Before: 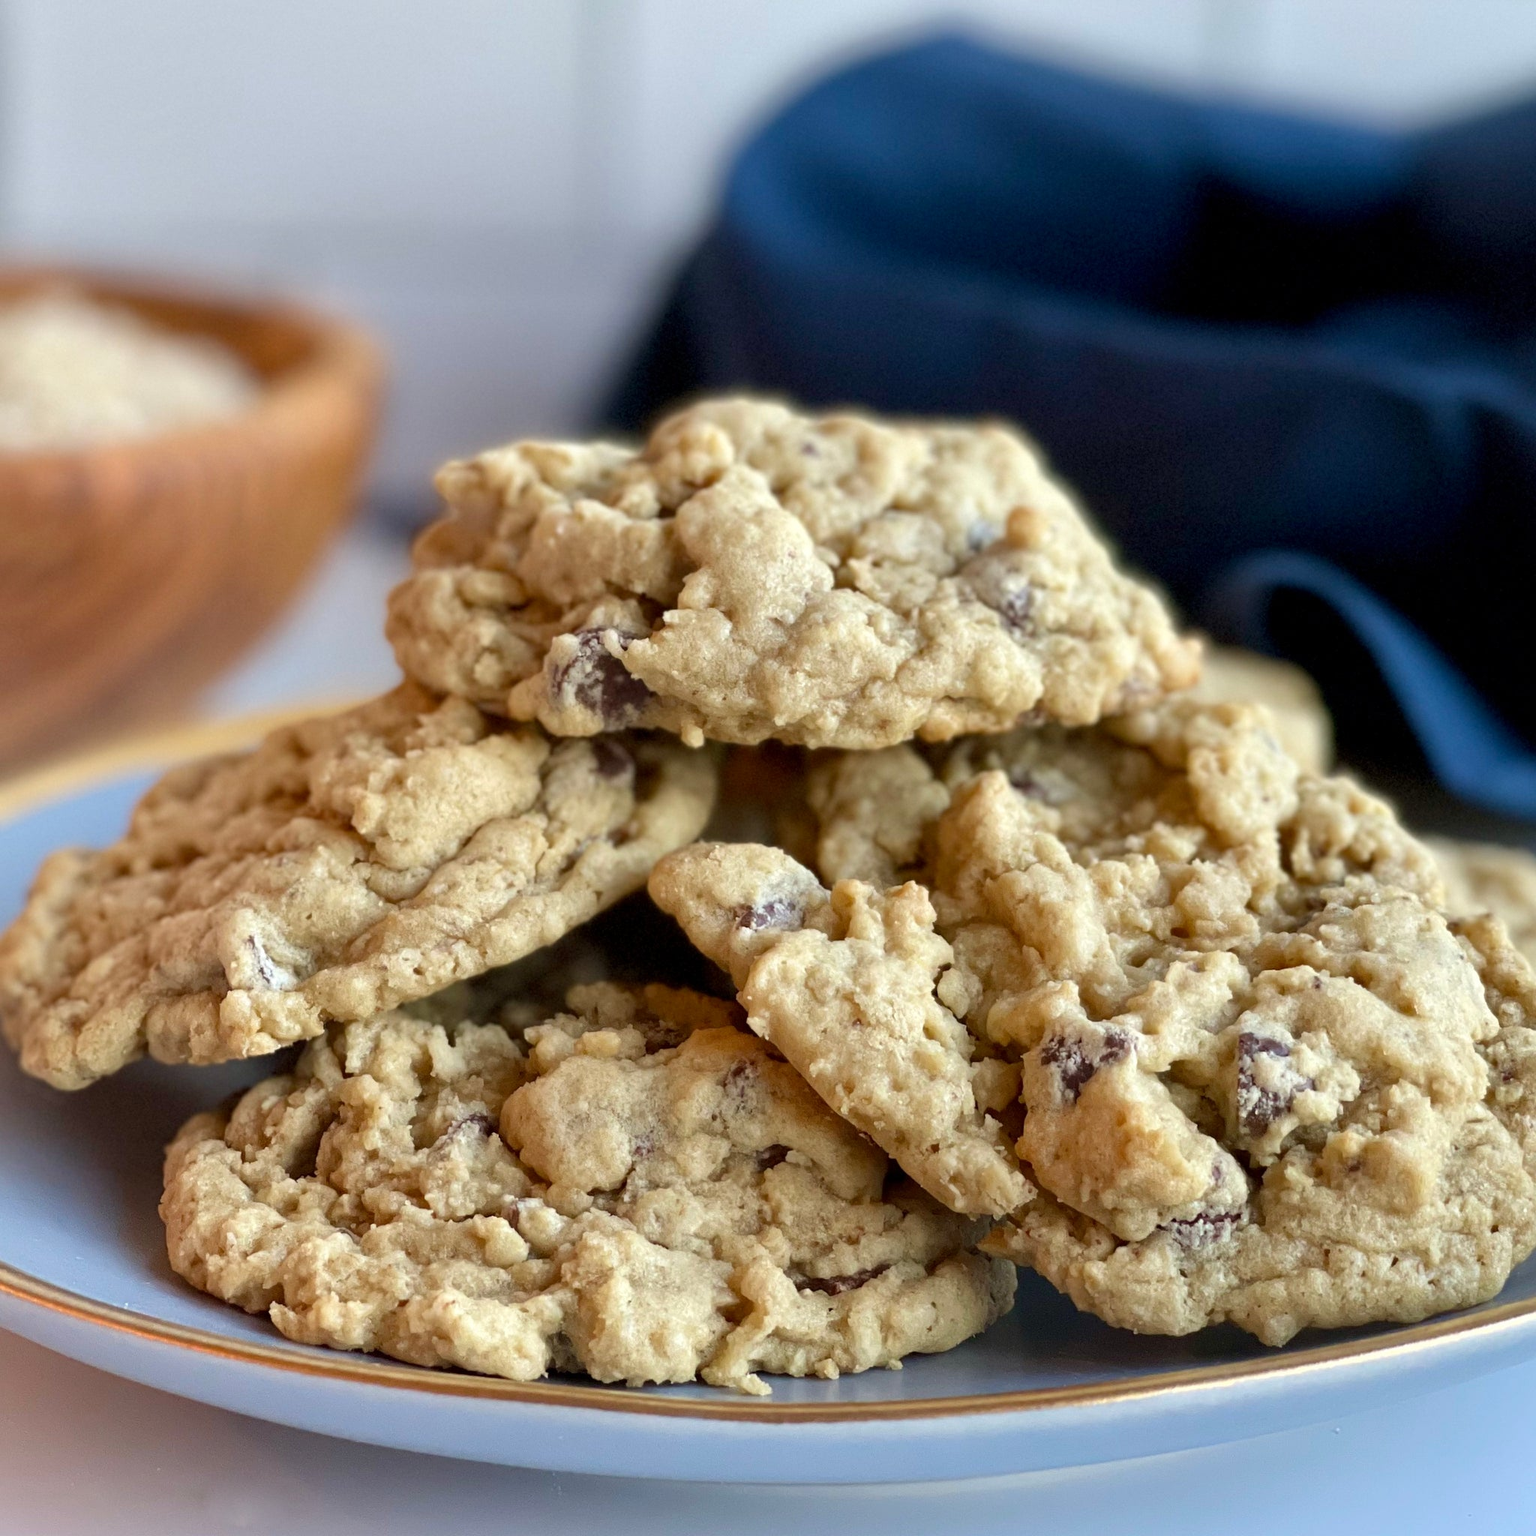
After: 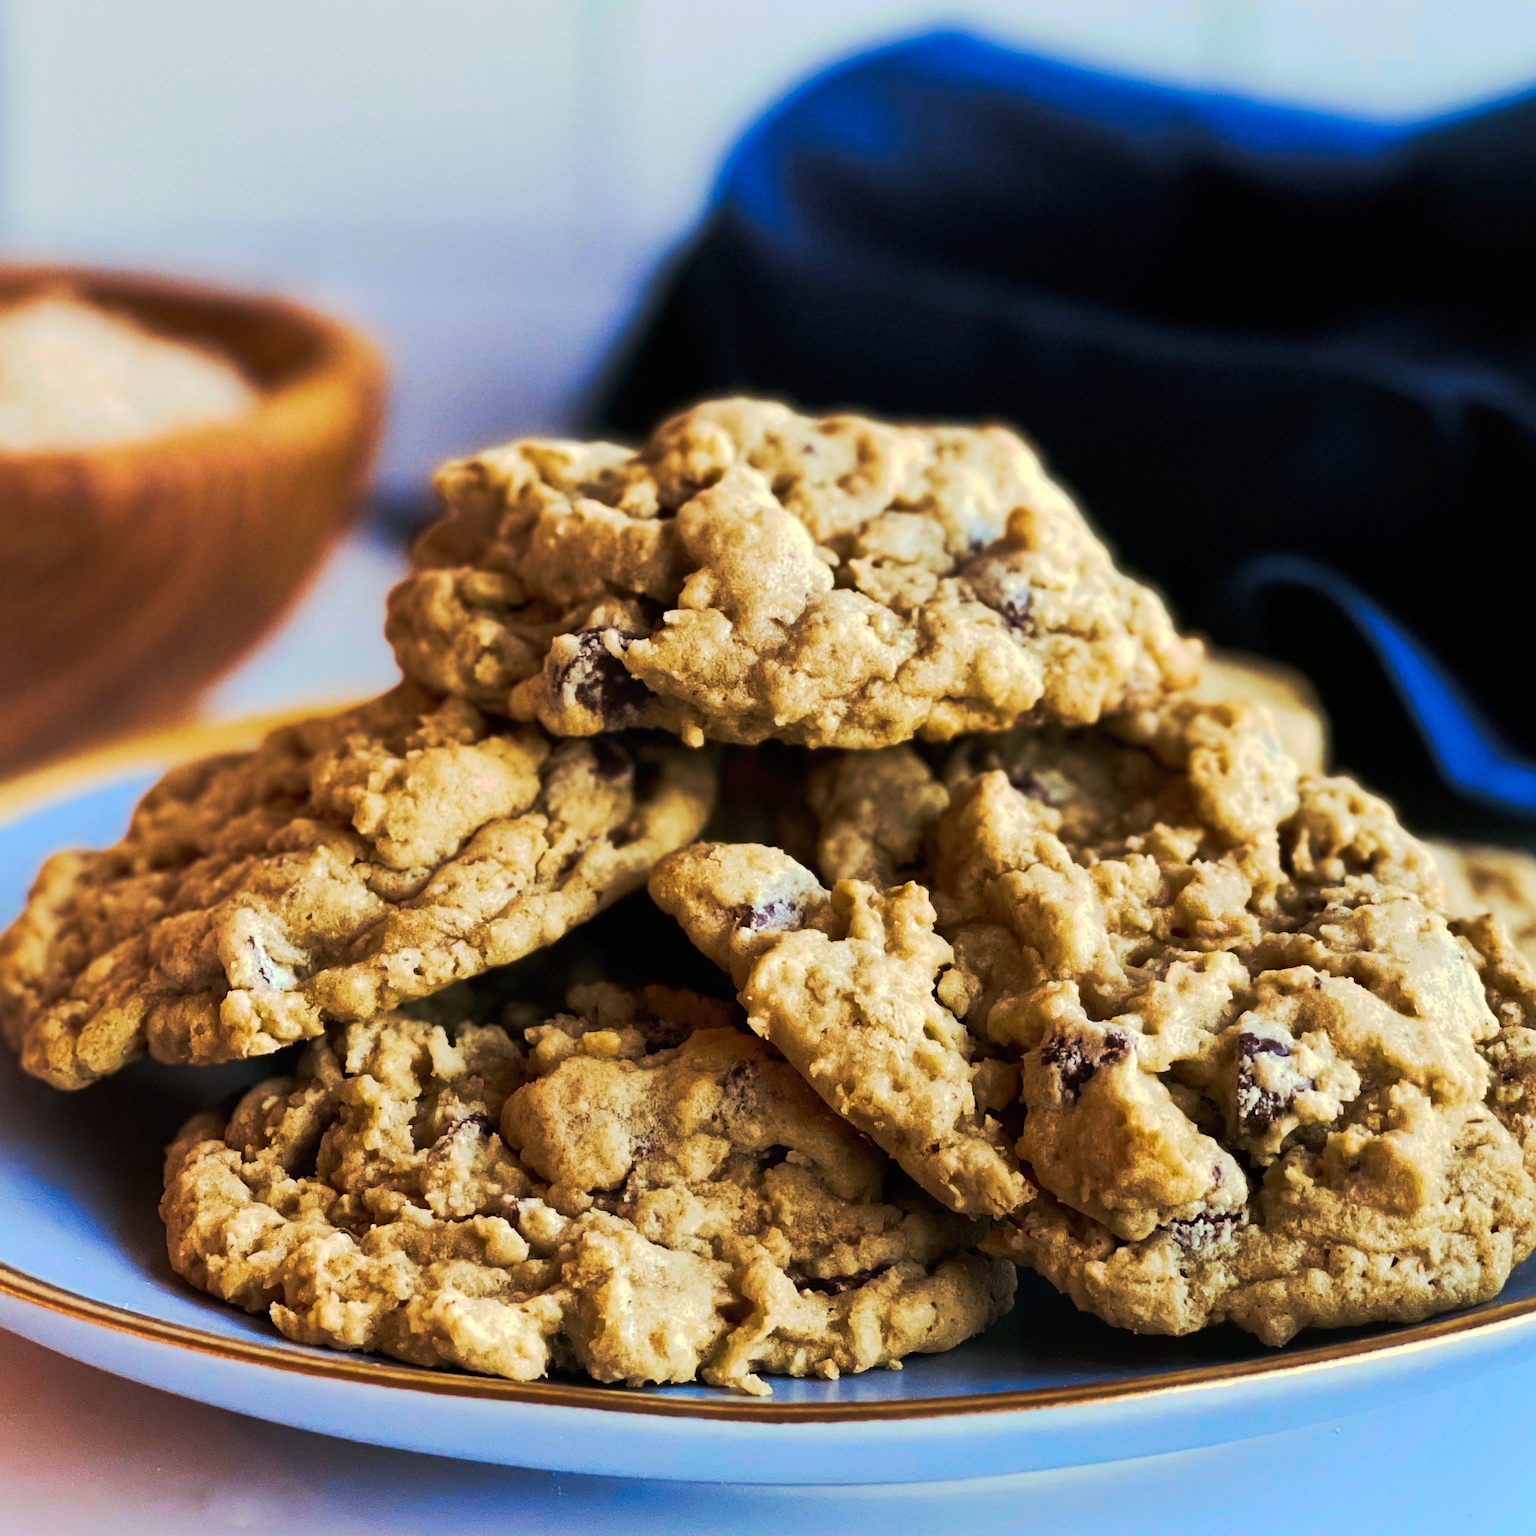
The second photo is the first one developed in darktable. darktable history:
tone curve: curves: ch0 [(0, 0) (0.003, 0.005) (0.011, 0.007) (0.025, 0.009) (0.044, 0.013) (0.069, 0.017) (0.1, 0.02) (0.136, 0.029) (0.177, 0.052) (0.224, 0.086) (0.277, 0.129) (0.335, 0.188) (0.399, 0.256) (0.468, 0.361) (0.543, 0.526) (0.623, 0.696) (0.709, 0.784) (0.801, 0.85) (0.898, 0.882) (1, 1)], preserve colors none
color look up table: target L [99.89, 72.82, 93, 88.56, 84.57, 57.18, 57.7, 56.33, 53.78, 54.54, 42.64, 41.46, 37.43, 12.61, 201.82, 83.73, 57.72, 51.76, 51.32, 56.43, 49.05, 42.52, 37.62, 30.78, 4.962, 68.99, 62.92, 61.85, 56.16, 53.99, 55.66, 58.14, 48.98, 51.28, 49.25, 39.78, 26.69, 35.85, 14.74, 6.356, 90.83, 93.45, 83.35, 74.01, 65.54, 68.51, 57.27, 54.9, 35.08], target a [-30.38, -27.92, -100.09, -77.67, -77.07, -10.71, -26.33, -8.741, -23.33, -20.1, -28.49, -8.18, -25.77, -22.07, 0, 40.14, 9.528, 7.489, 19.97, 53.14, 34.42, 36.33, 7.48, 24.01, 23.1, 53.93, 50.5, 70.58, 13.2, 12.61, 17.97, 65.68, 36.58, 40.53, 46.75, 11.1, 38.34, 37.59, 0.642, 27.69, -13.55, -85.33, -60.77, -14.99, -9.75, -22.72, 4.593, -14.55, -11.39], target b [57.25, 46.22, 41.55, 58.22, 27.76, 32.14, 29.91, 21.13, 24.44, 8.177, 33.77, 35.44, 19.27, 19.99, -0.001, 13.77, 36.19, 32.55, 15.67, 2.721, 43.98, 27.52, 2.865, 32.36, -1.678, -56.08, -67.72, -68.69, -80.1, -3.662, -52.69, -75.74, -13.57, -24.23, -90.06, -30.1, -2.113, -50.9, -8.247, -26.51, -16.83, -13.63, -36.33, -4.646, -65.54, -56.63, -74.75, -5.084, -12.53], num patches 49
